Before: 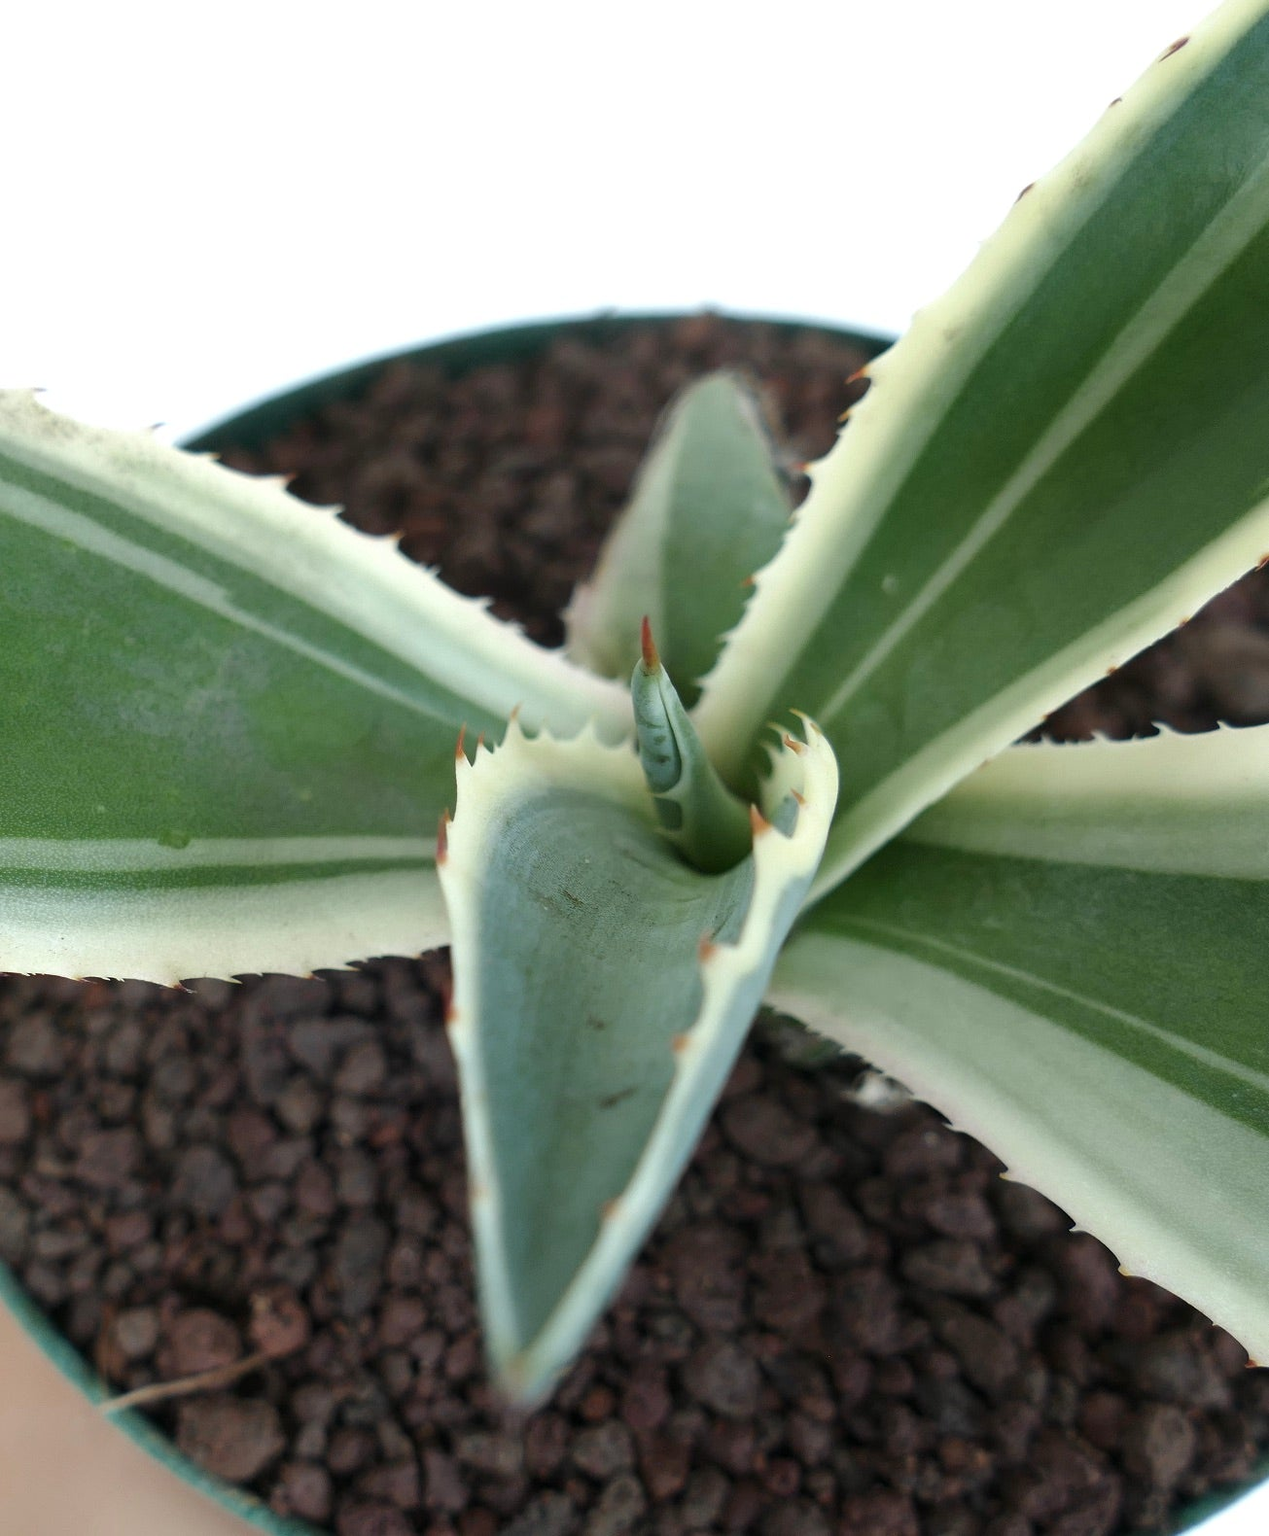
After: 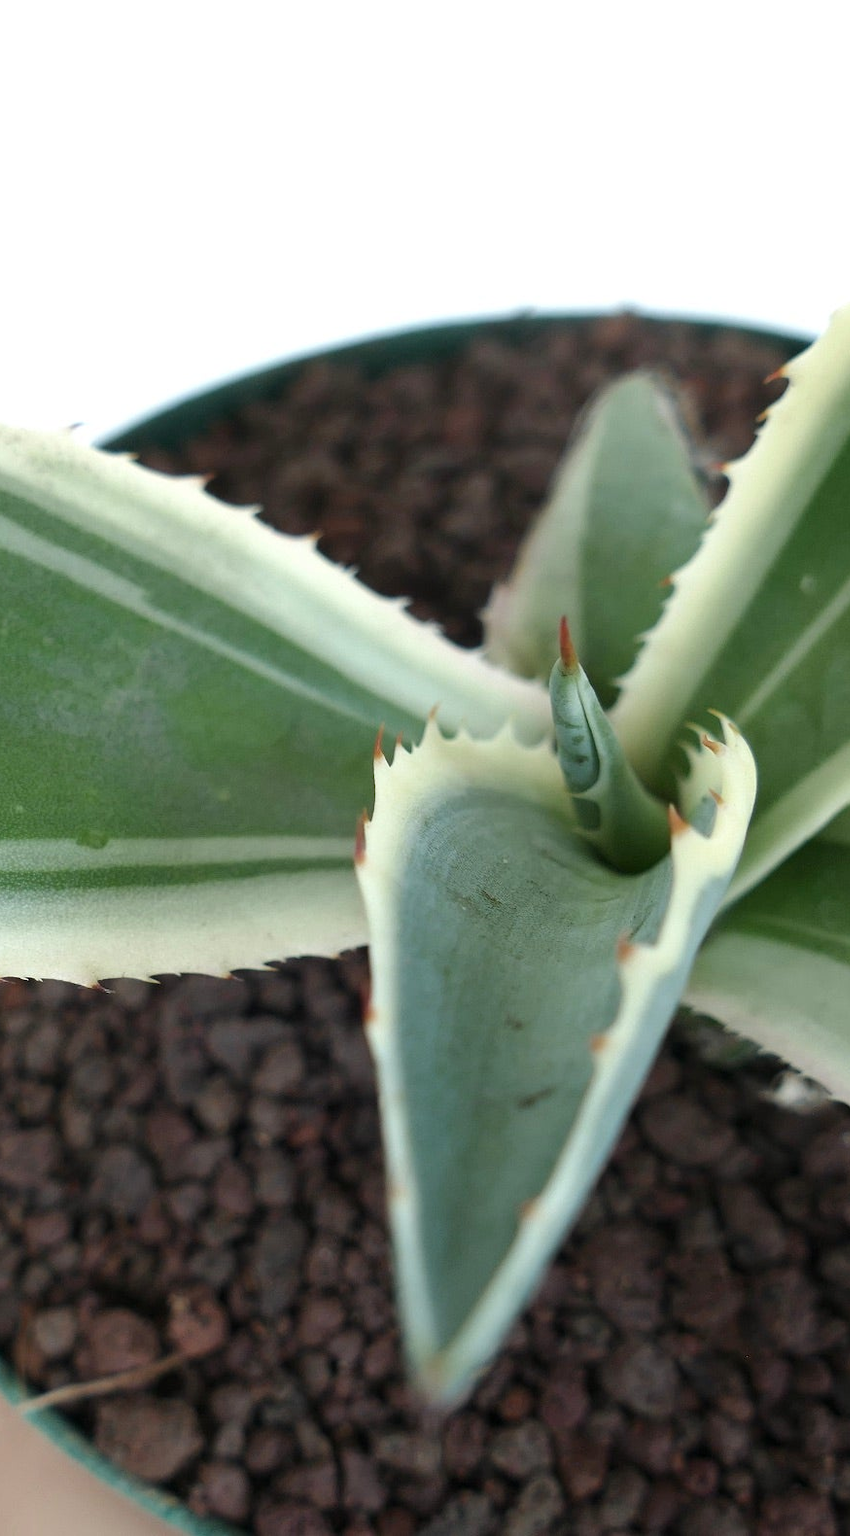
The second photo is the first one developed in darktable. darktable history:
crop and rotate: left 6.46%, right 26.476%
